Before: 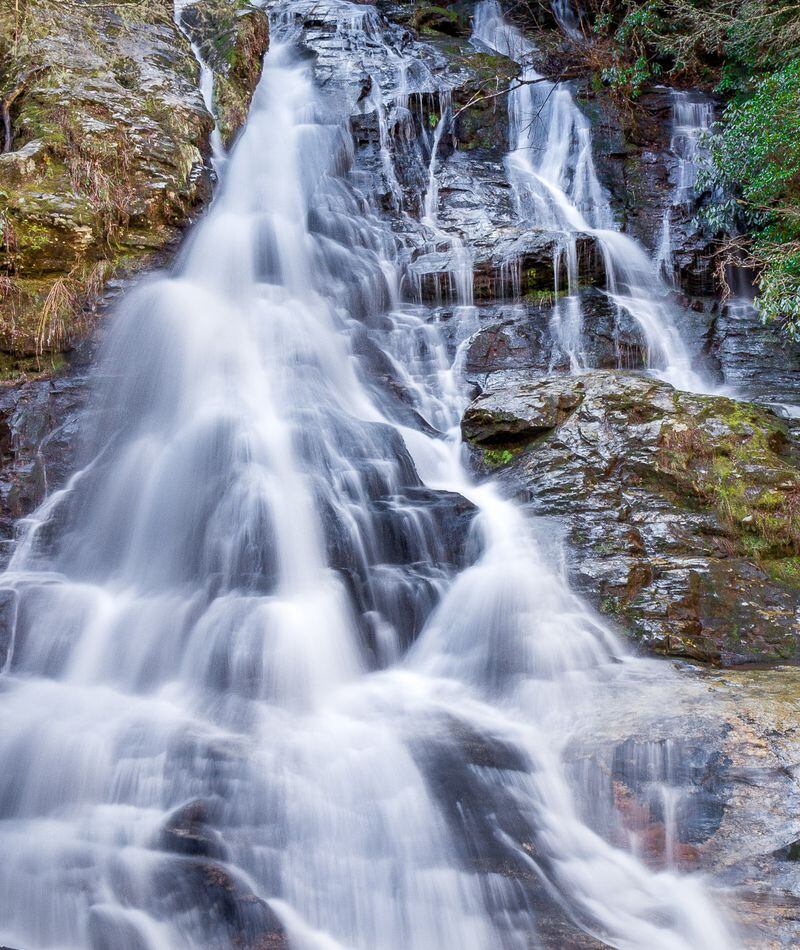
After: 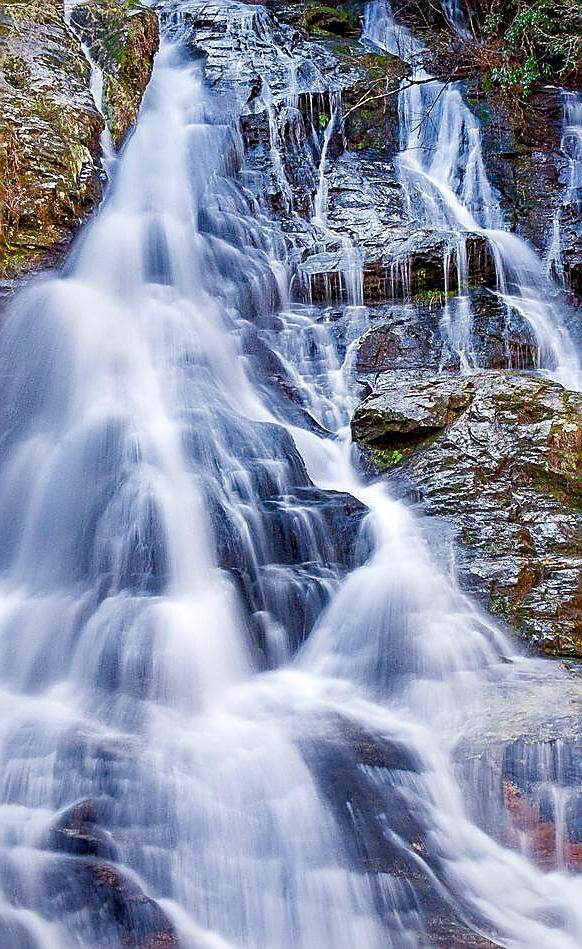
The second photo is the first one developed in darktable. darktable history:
color balance rgb: perceptual saturation grading › global saturation 34.628%, perceptual saturation grading › highlights -25.516%, perceptual saturation grading › shadows 49.943%
sharpen: radius 1.358, amount 1.263, threshold 0.821
crop: left 13.754%, top 0%, right 13.445%
haze removal: compatibility mode true, adaptive false
